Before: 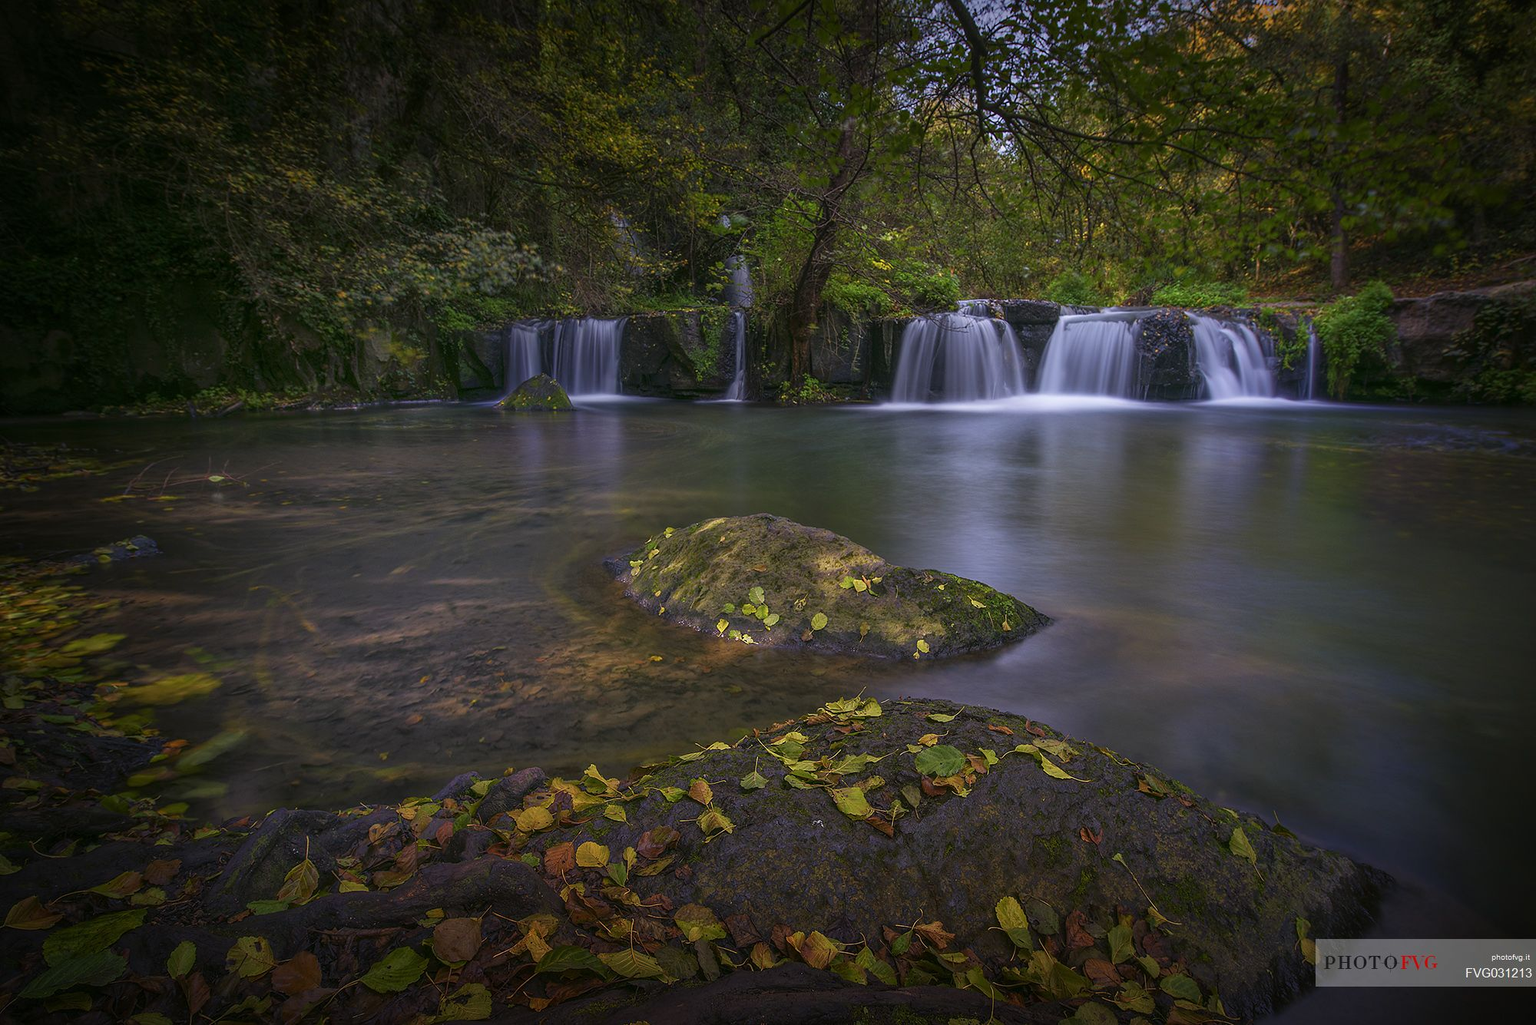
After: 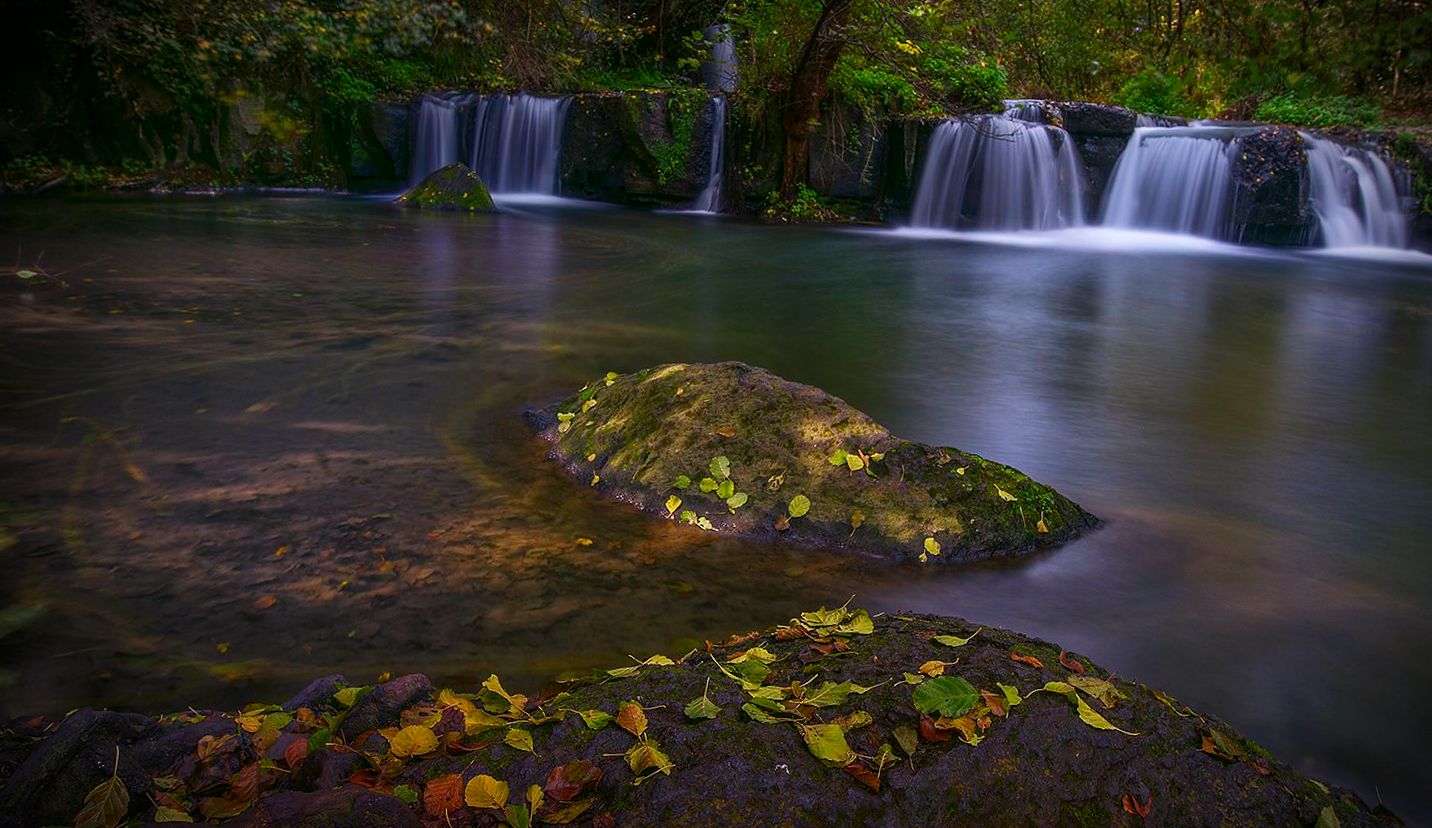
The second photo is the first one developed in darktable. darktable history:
vignetting: fall-off radius 31.48%, brightness -0.472
crop and rotate: angle -3.37°, left 9.79%, top 20.73%, right 12.42%, bottom 11.82%
contrast brightness saturation: contrast 0.13, brightness -0.05, saturation 0.16
